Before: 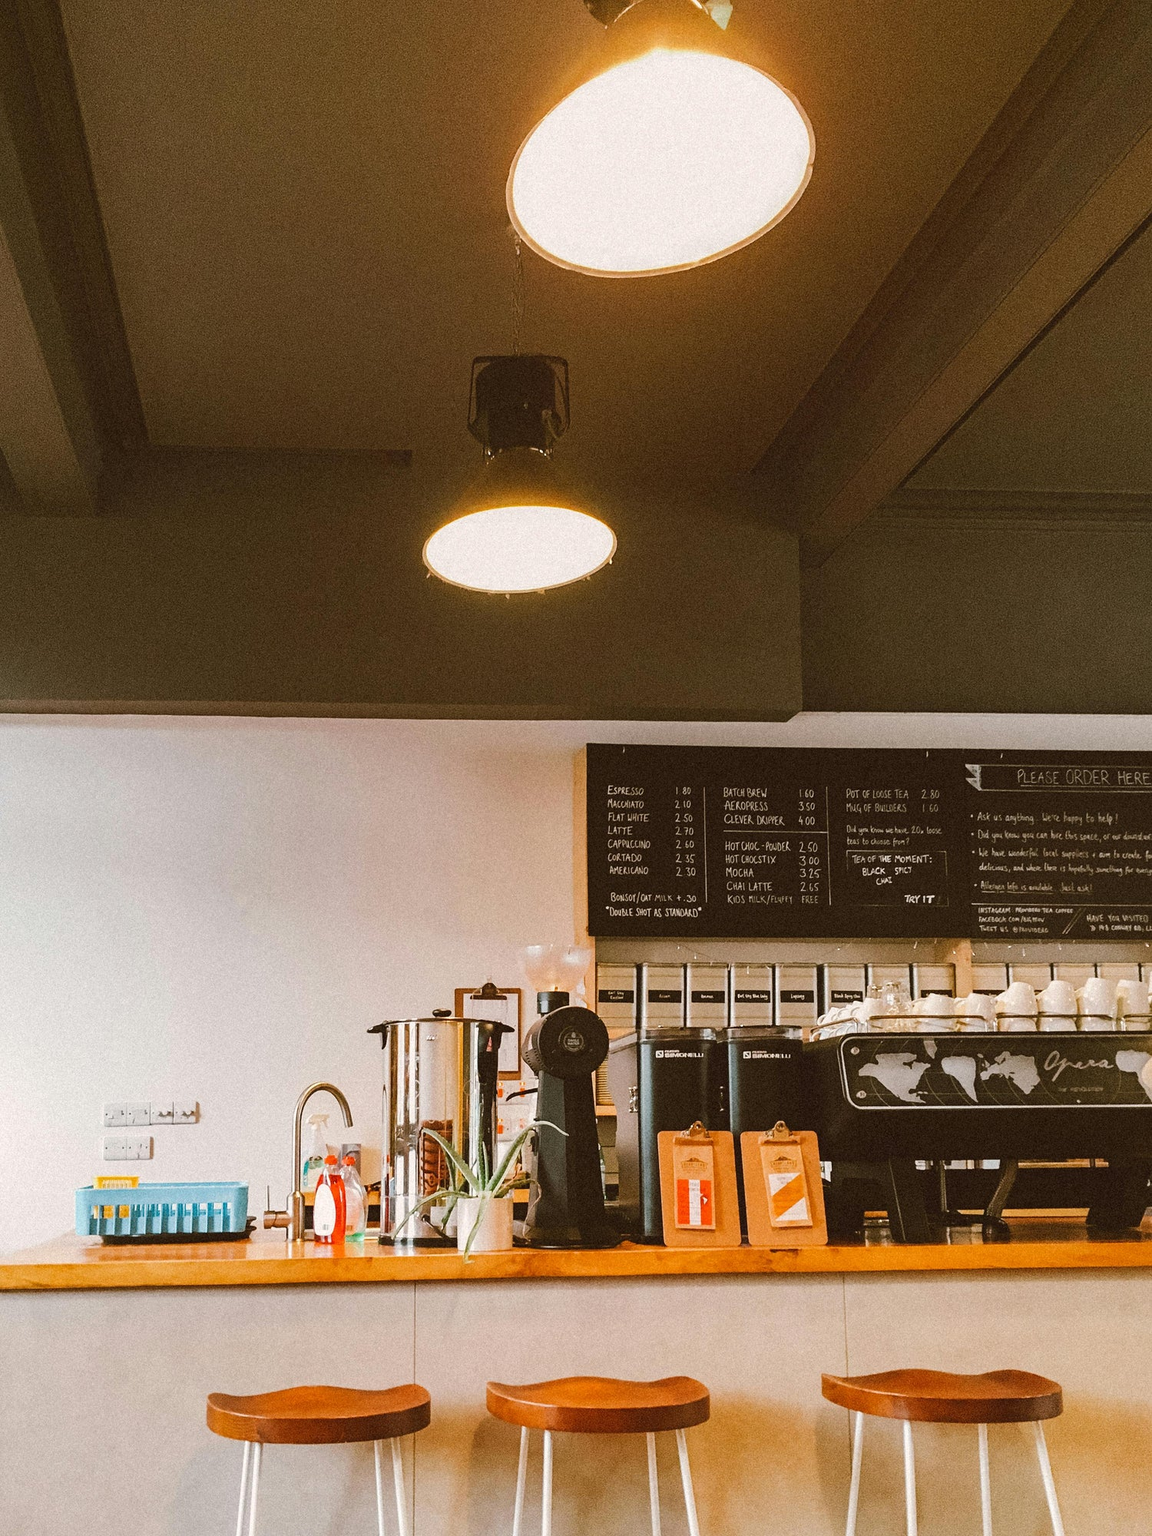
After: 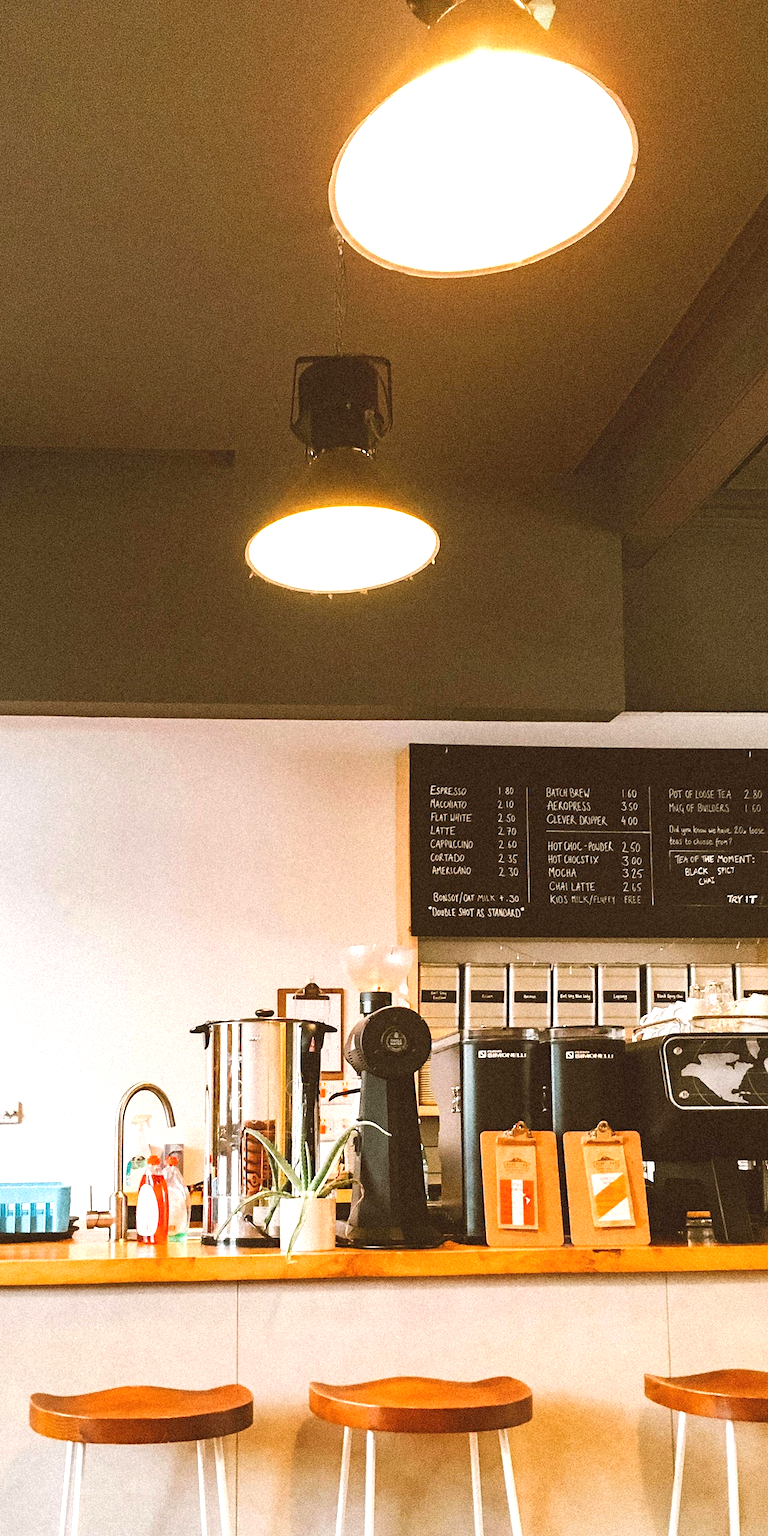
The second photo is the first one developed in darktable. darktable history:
crop and rotate: left 15.446%, right 17.836%
exposure: black level correction 0, exposure 0.7 EV, compensate exposure bias true, compensate highlight preservation false
white balance: emerald 1
